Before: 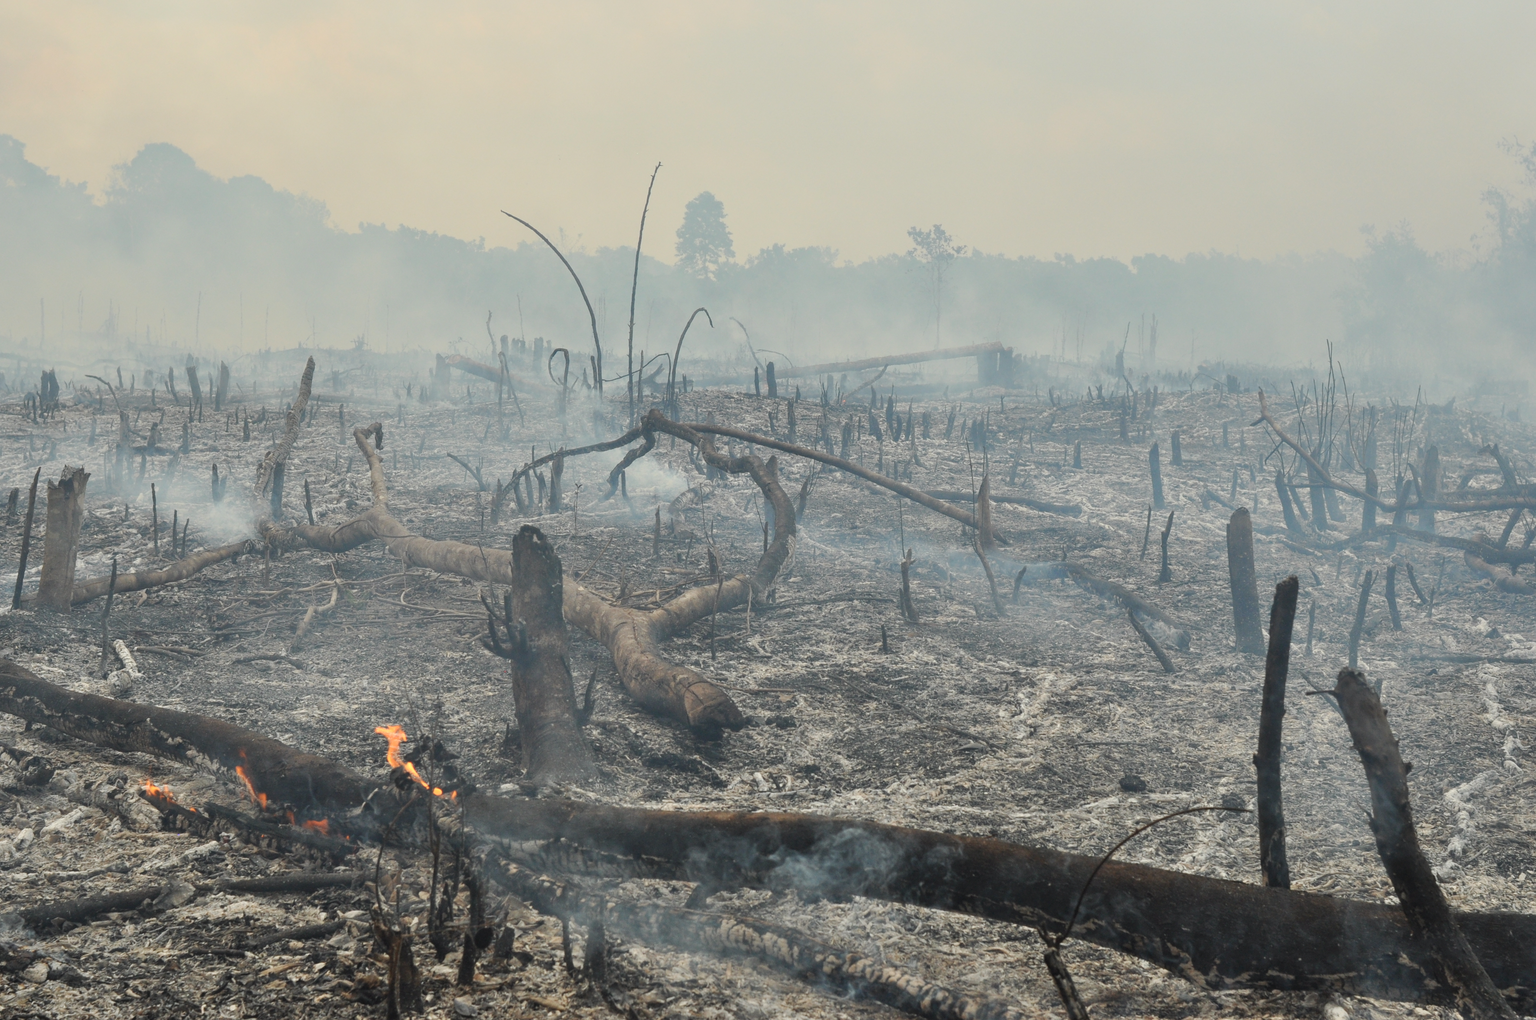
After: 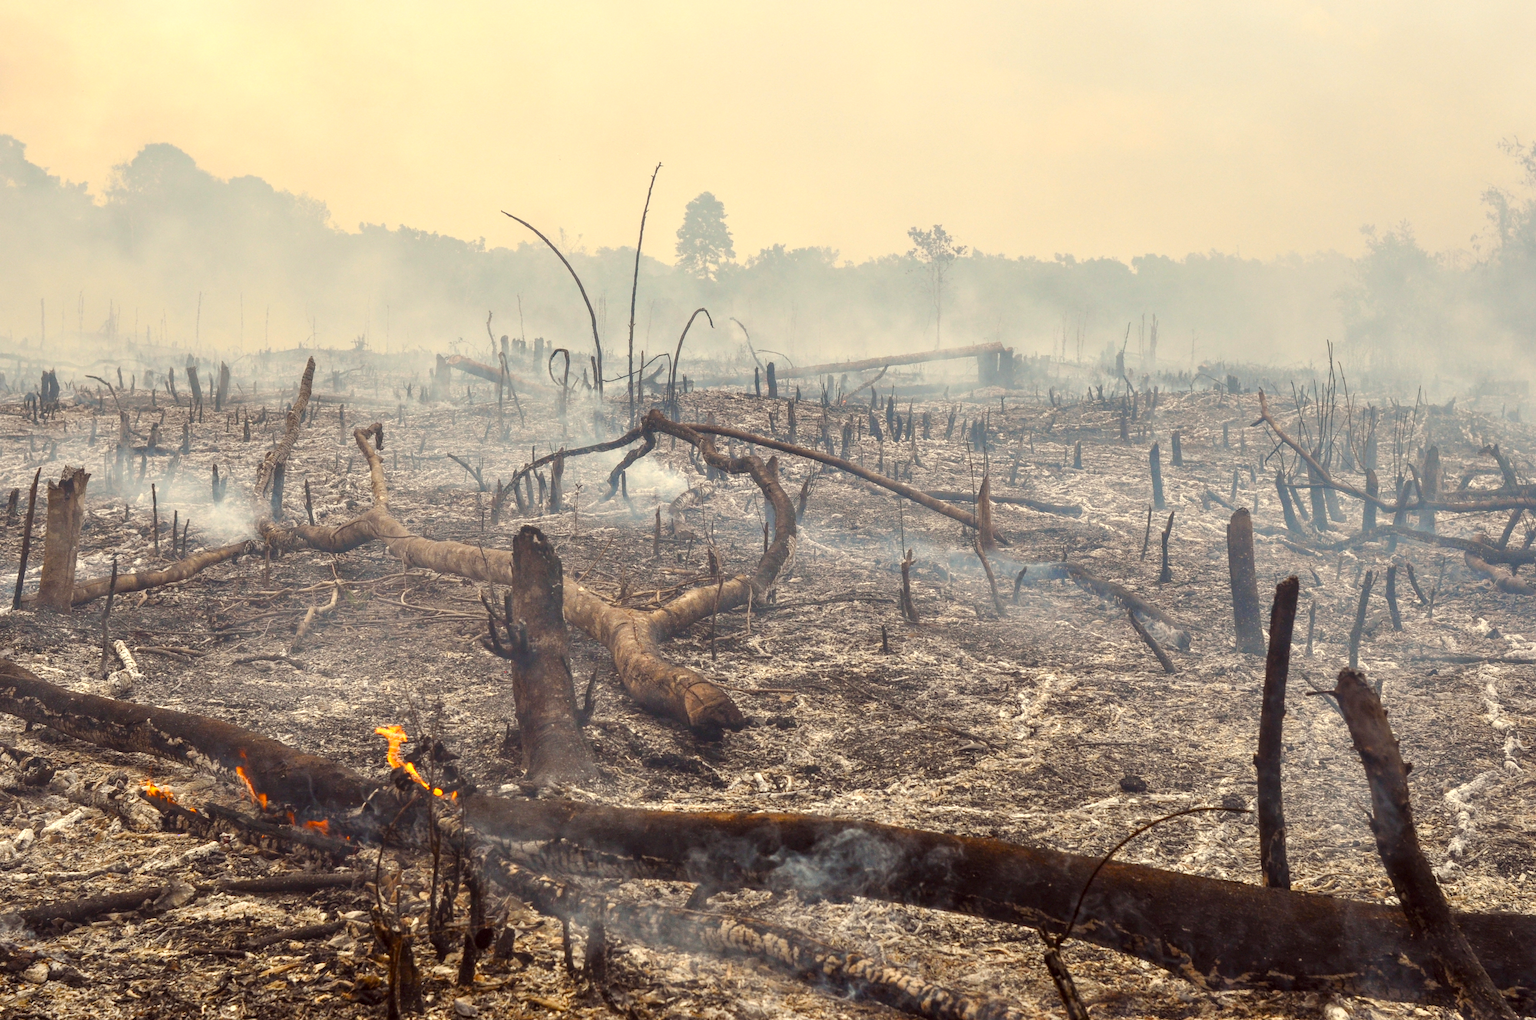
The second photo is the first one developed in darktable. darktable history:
local contrast: on, module defaults
color balance rgb: power › chroma 1.552%, power › hue 25.85°, highlights gain › chroma 2.041%, highlights gain › hue 74.2°, perceptual saturation grading › global saturation 34.769%, perceptual saturation grading › highlights -24.954%, perceptual saturation grading › shadows 50.088%, perceptual brilliance grading › highlights 10.032%, perceptual brilliance grading › shadows -4.701%, global vibrance 24.963%, contrast 10.548%
